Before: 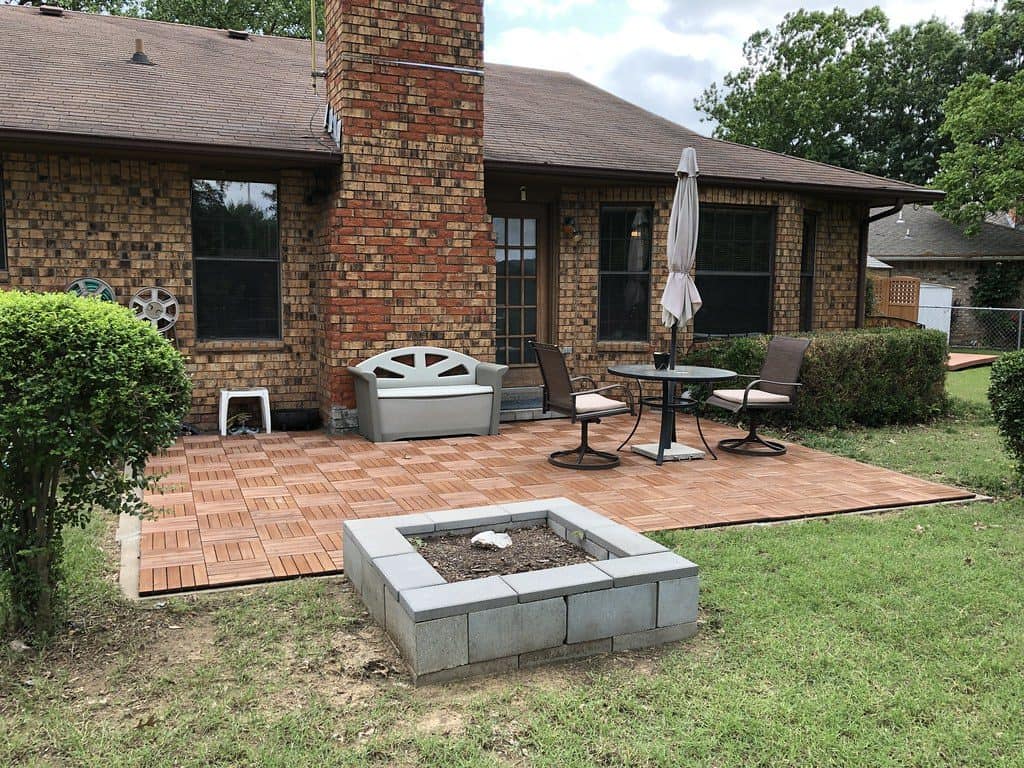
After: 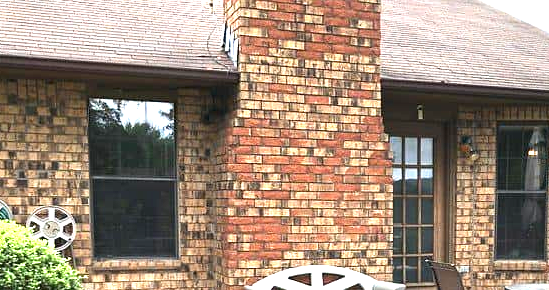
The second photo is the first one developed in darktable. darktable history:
exposure: black level correction 0, exposure 1.741 EV, compensate exposure bias true, compensate highlight preservation false
tone equalizer: on, module defaults
crop: left 10.121%, top 10.631%, right 36.218%, bottom 51.526%
